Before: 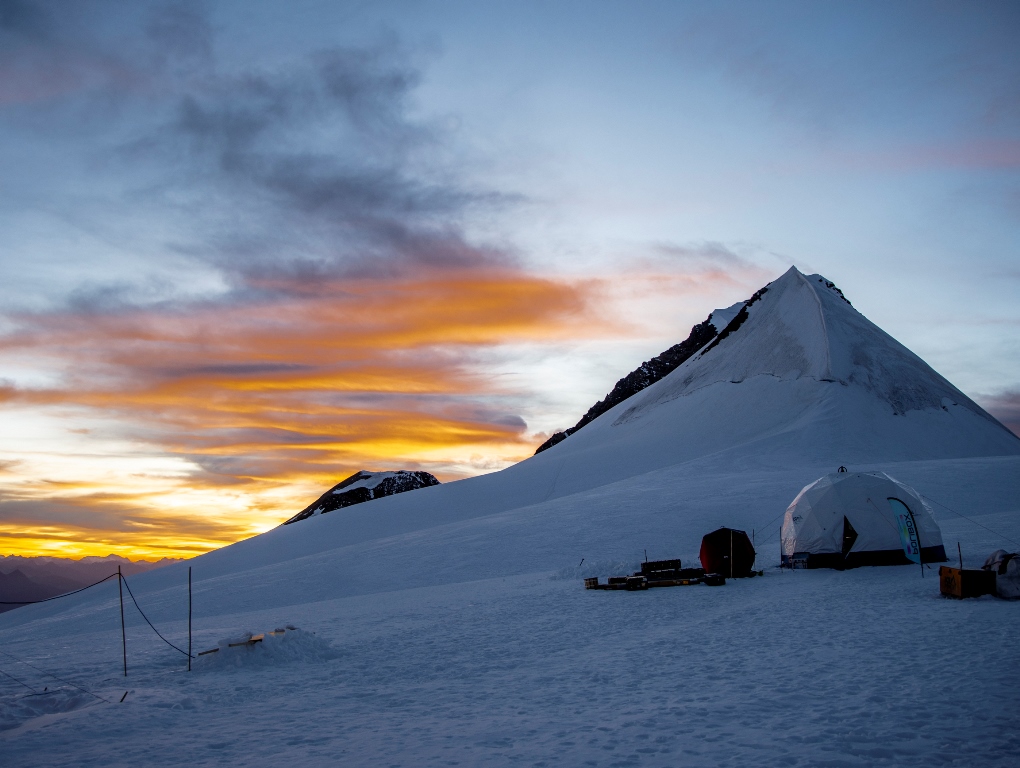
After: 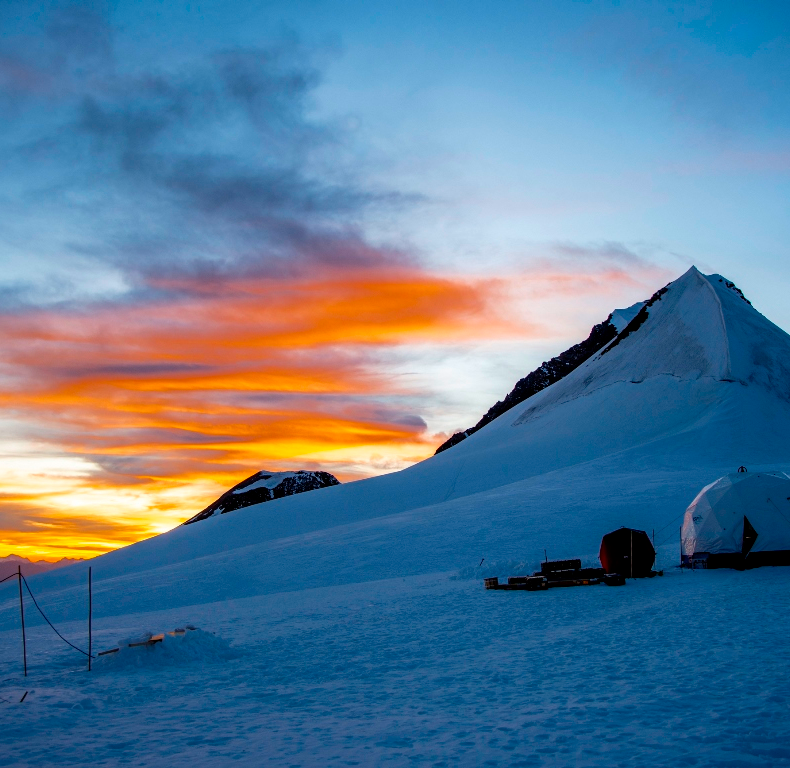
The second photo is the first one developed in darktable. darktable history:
crop: left 9.88%, right 12.664%
contrast brightness saturation: brightness -0.02, saturation 0.35
